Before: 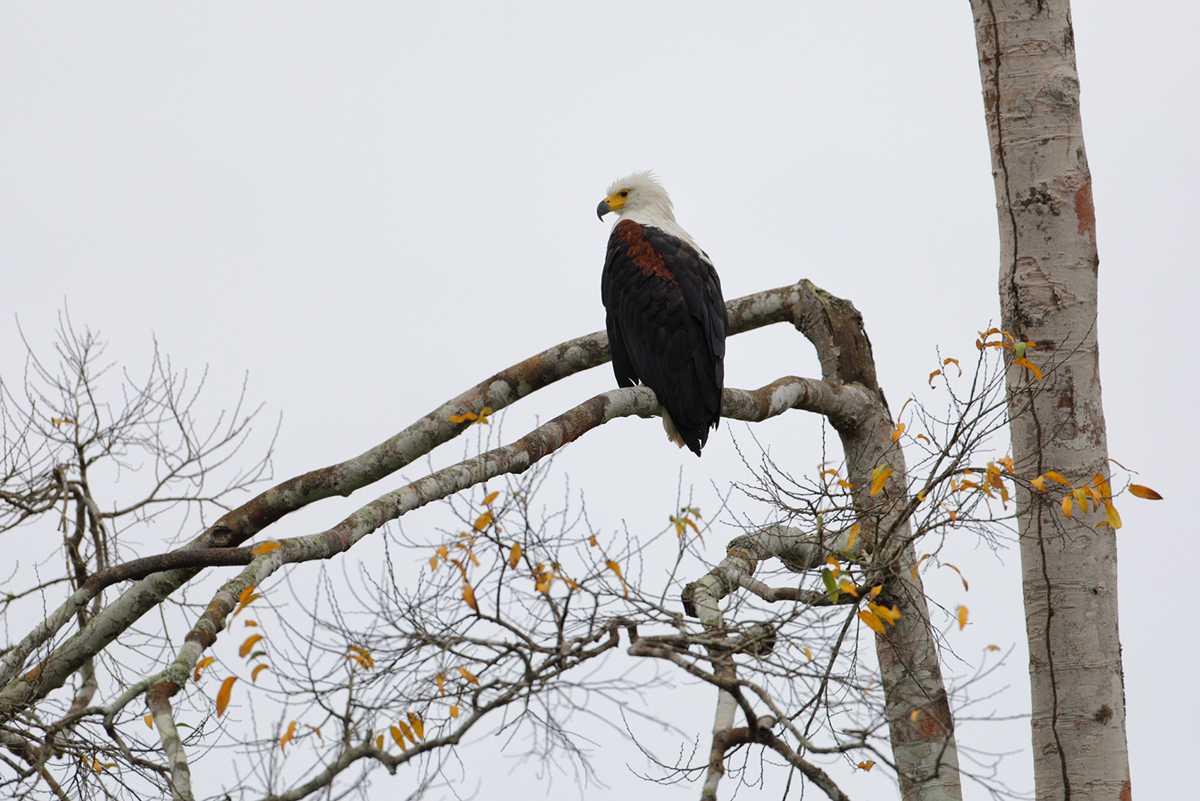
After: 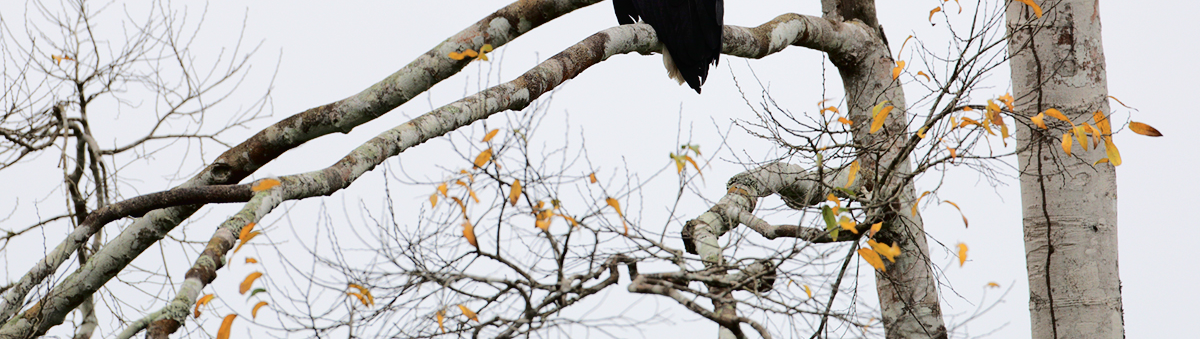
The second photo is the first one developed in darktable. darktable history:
tone curve: curves: ch0 [(0, 0) (0.003, 0.001) (0.011, 0.006) (0.025, 0.012) (0.044, 0.018) (0.069, 0.025) (0.1, 0.045) (0.136, 0.074) (0.177, 0.124) (0.224, 0.196) (0.277, 0.289) (0.335, 0.396) (0.399, 0.495) (0.468, 0.585) (0.543, 0.663) (0.623, 0.728) (0.709, 0.808) (0.801, 0.87) (0.898, 0.932) (1, 1)], color space Lab, independent channels, preserve colors none
crop: top 45.43%, bottom 12.186%
